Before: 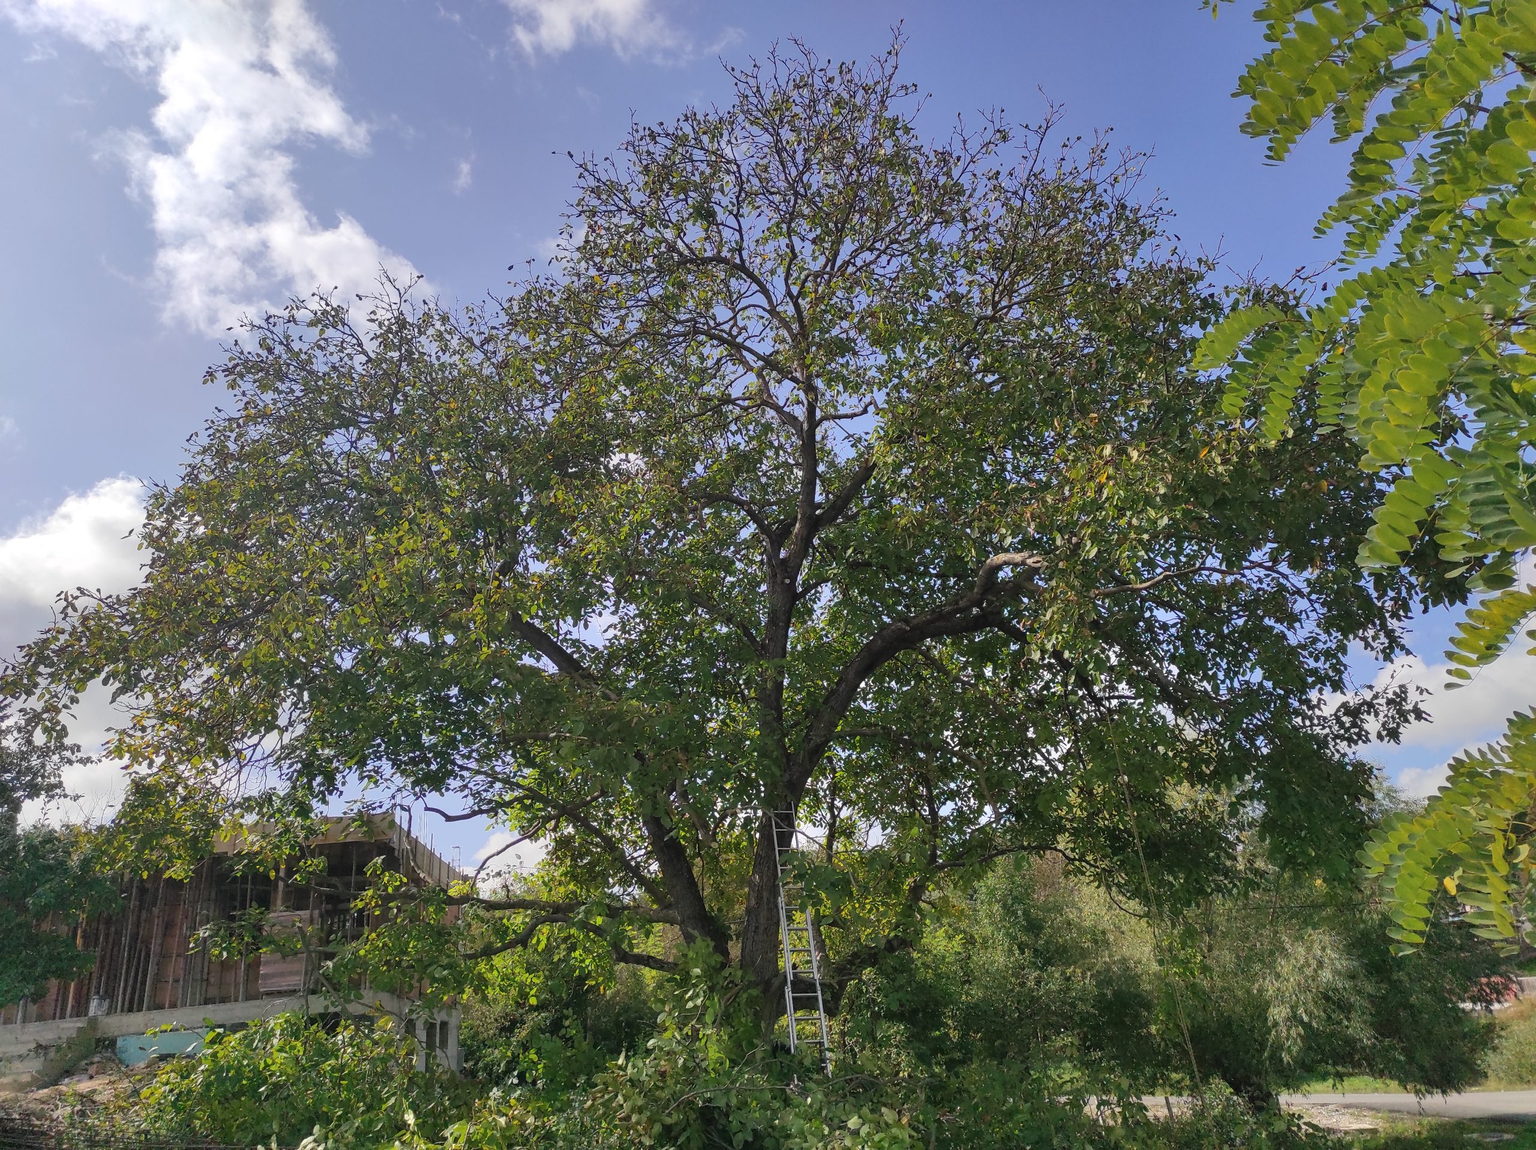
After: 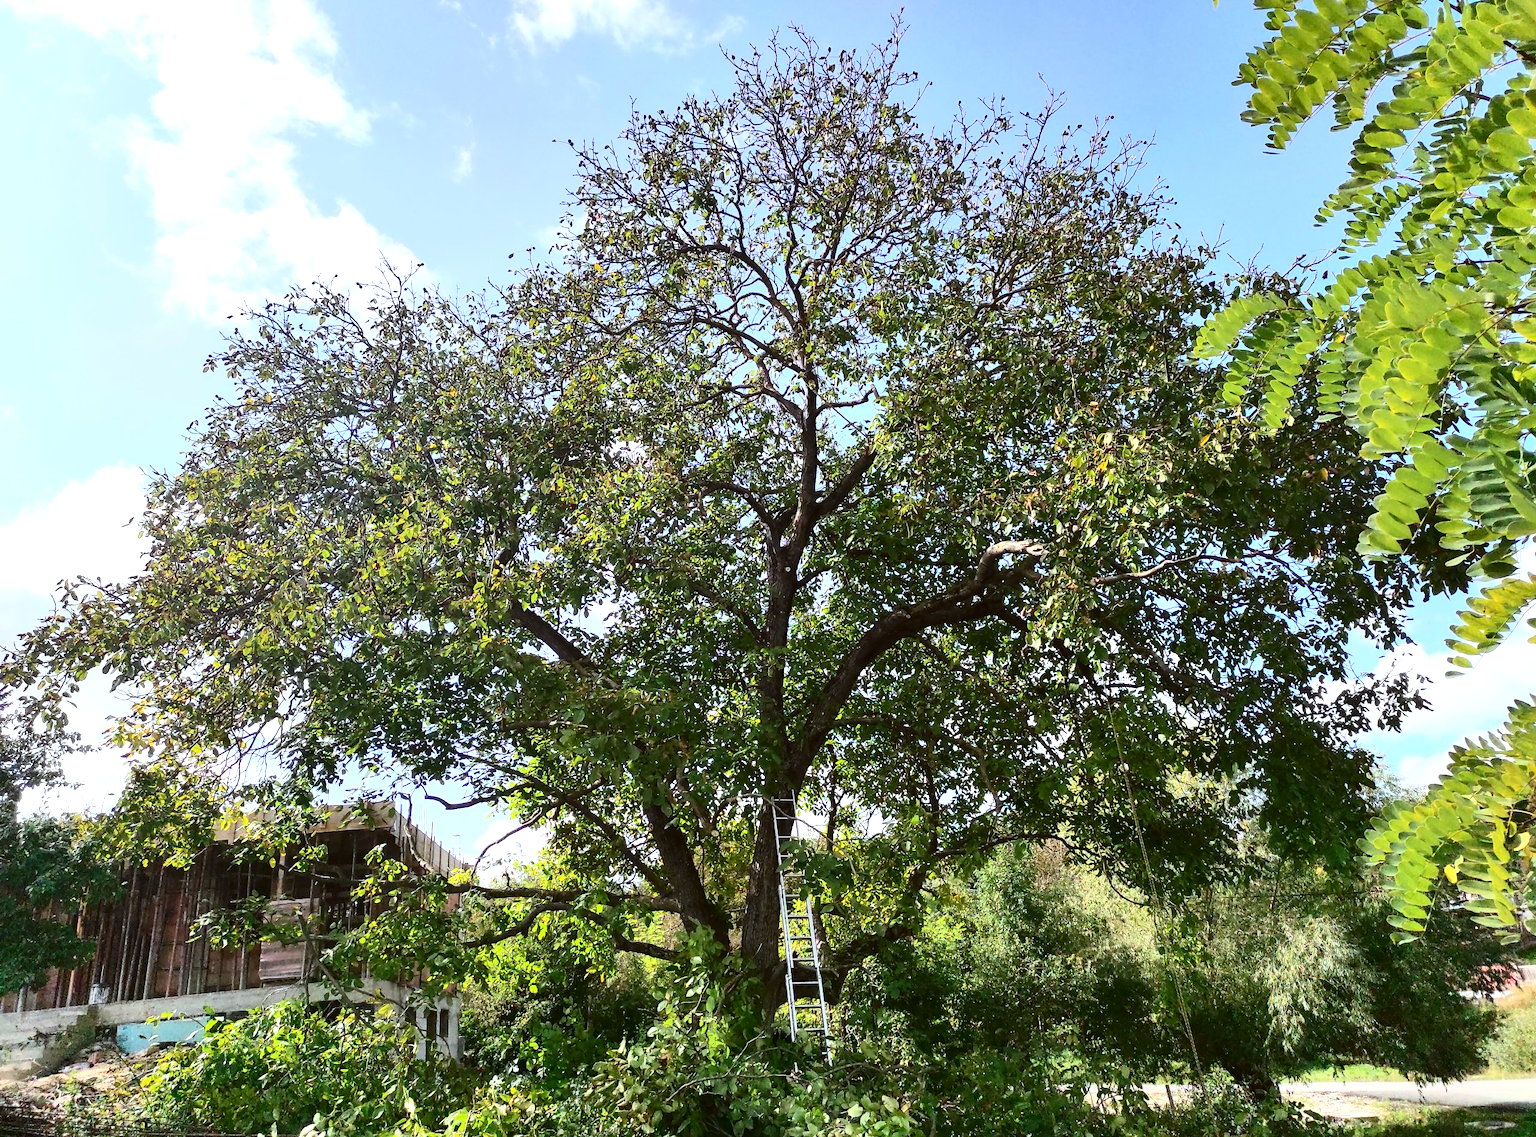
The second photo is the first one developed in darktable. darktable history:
contrast brightness saturation: contrast 0.32, brightness -0.08, saturation 0.17
color correction: highlights a* -3.28, highlights b* -6.24, shadows a* 3.1, shadows b* 5.19
exposure: black level correction 0, exposure 1 EV, compensate exposure bias true, compensate highlight preservation false
crop: top 1.049%, right 0.001%
